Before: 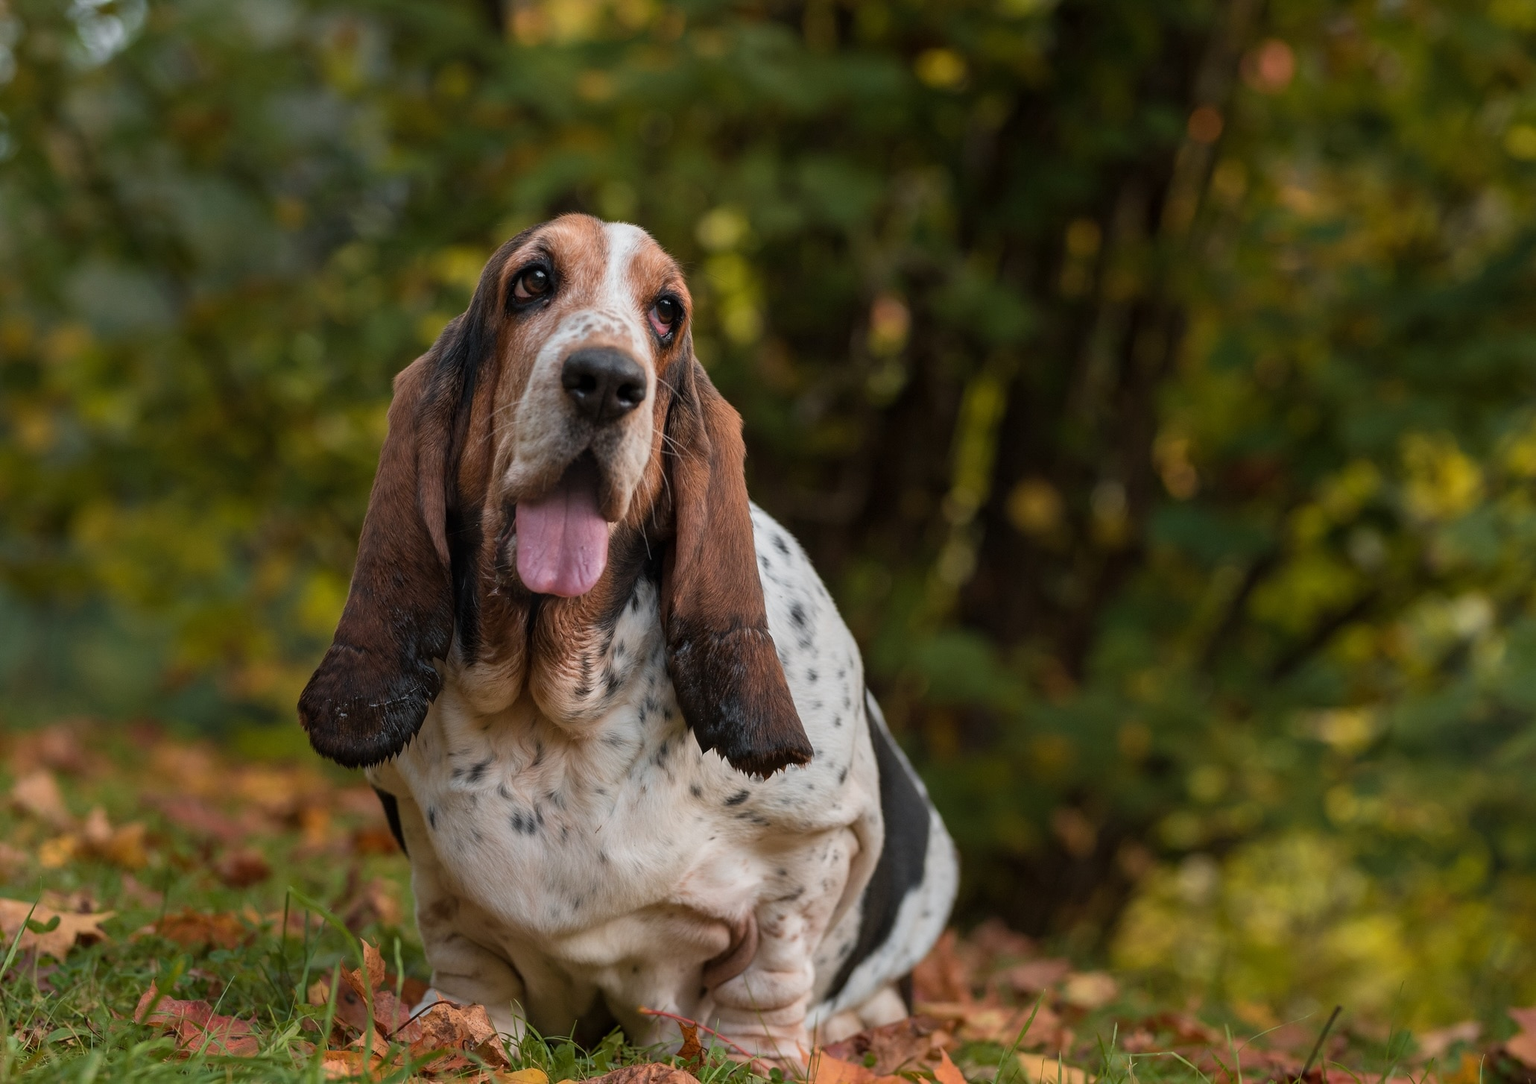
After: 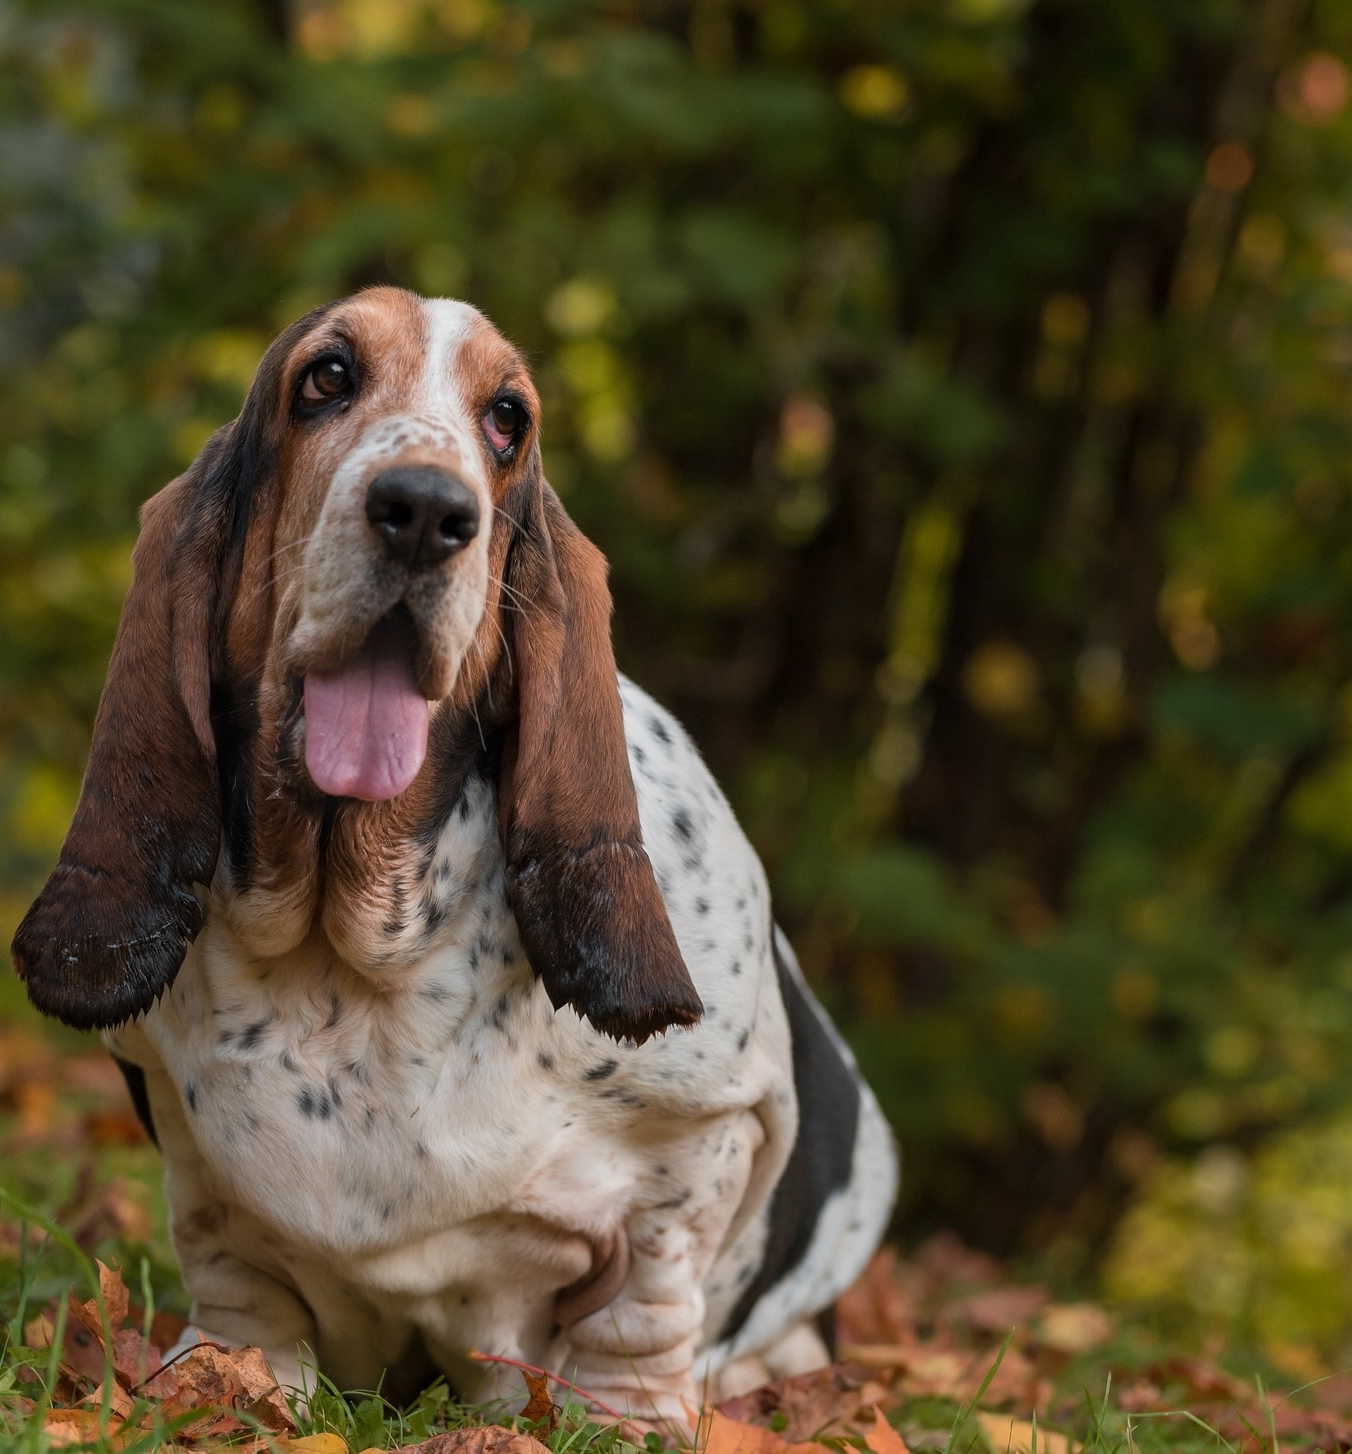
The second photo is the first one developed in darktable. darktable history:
crop and rotate: left 18.865%, right 15.519%
